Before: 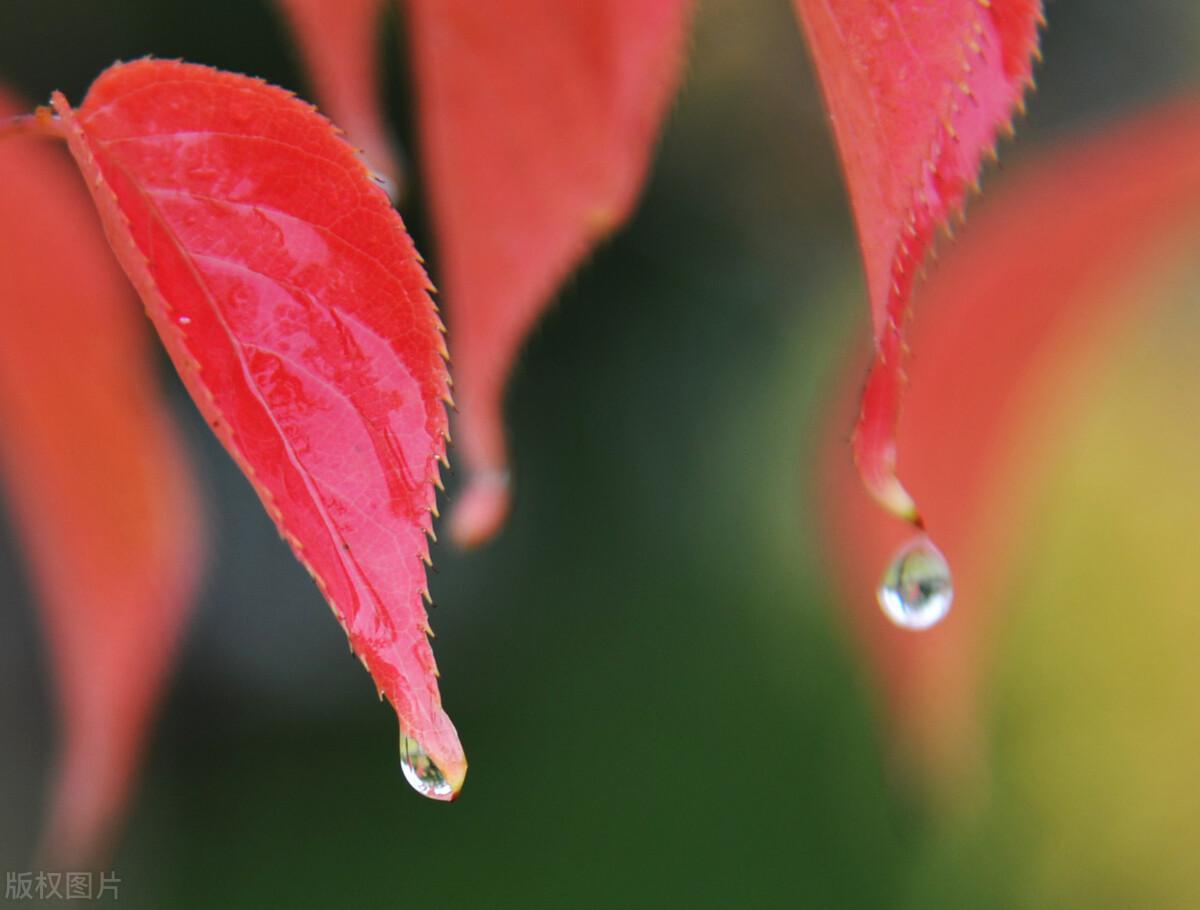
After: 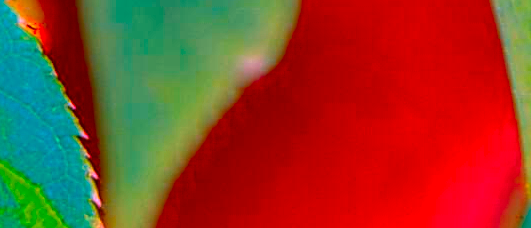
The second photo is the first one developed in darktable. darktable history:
crop: left 29.058%, top 16.819%, right 26.62%, bottom 58.02%
sharpen: on, module defaults
color correction: highlights a* -39.58, highlights b* -39.92, shadows a* -39.5, shadows b* -39.5, saturation -2.97
local contrast: highlights 21%, detail 195%
contrast equalizer: octaves 7, y [[0.5, 0.488, 0.462, 0.461, 0.491, 0.5], [0.5 ×6], [0.5 ×6], [0 ×6], [0 ×6]]
